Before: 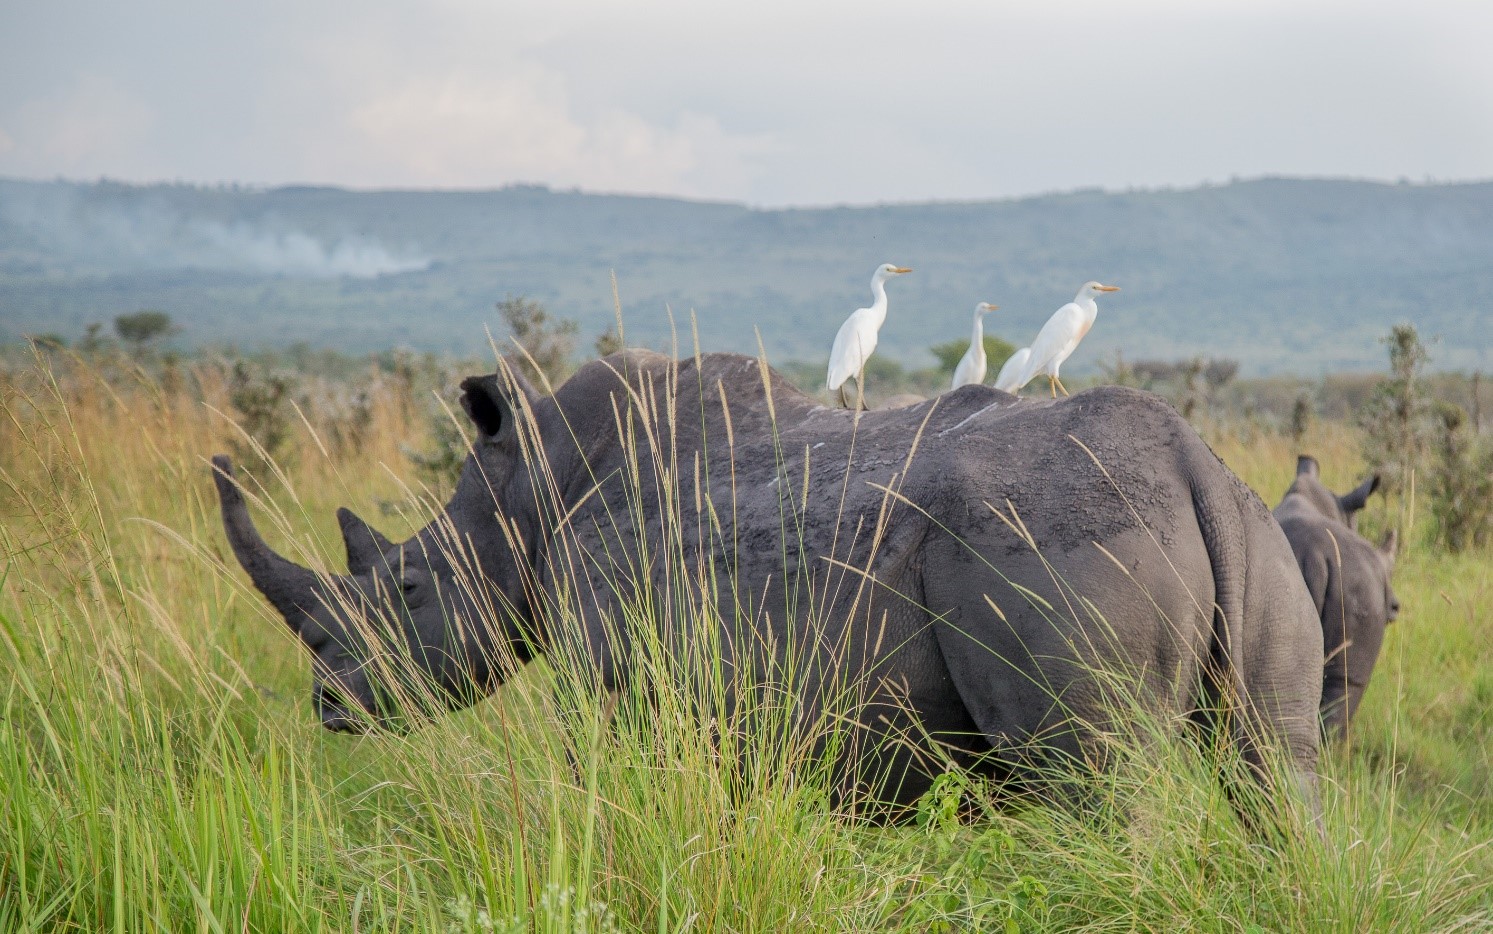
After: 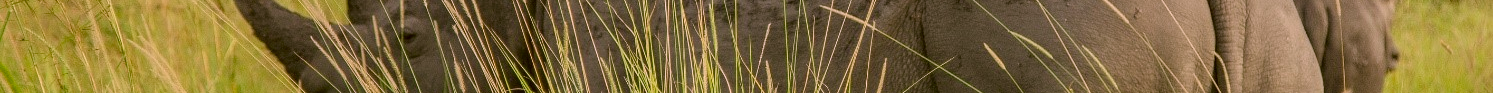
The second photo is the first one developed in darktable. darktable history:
crop and rotate: top 59.084%, bottom 30.916%
color correction: highlights a* 8.98, highlights b* 15.09, shadows a* -0.49, shadows b* 26.52
color calibration: illuminant as shot in camera, x 0.358, y 0.373, temperature 4628.91 K
